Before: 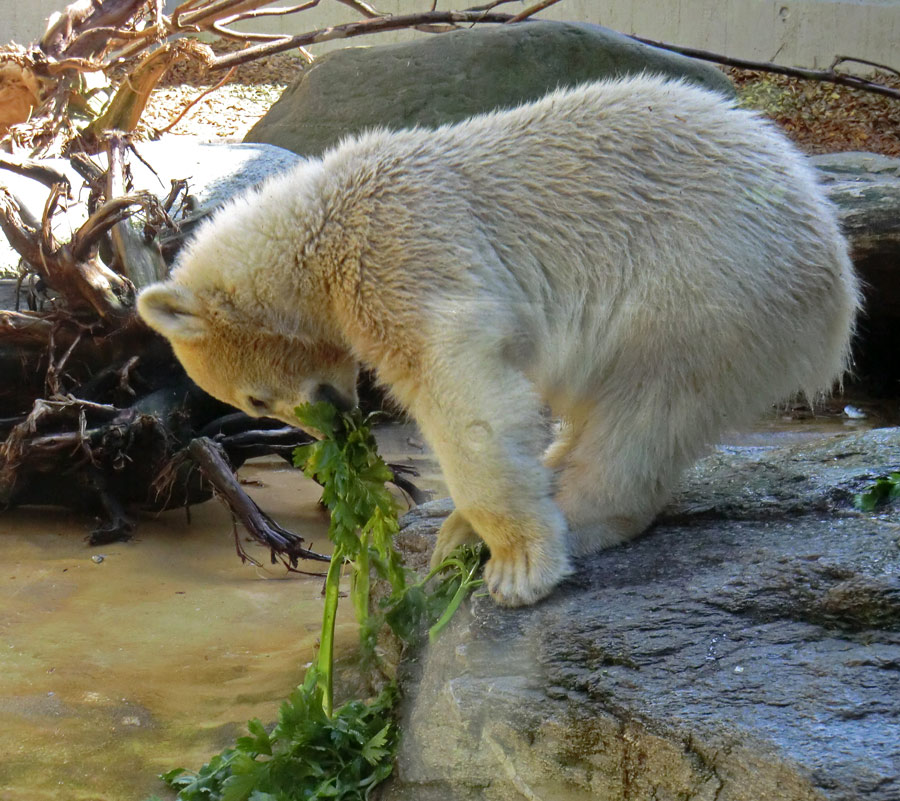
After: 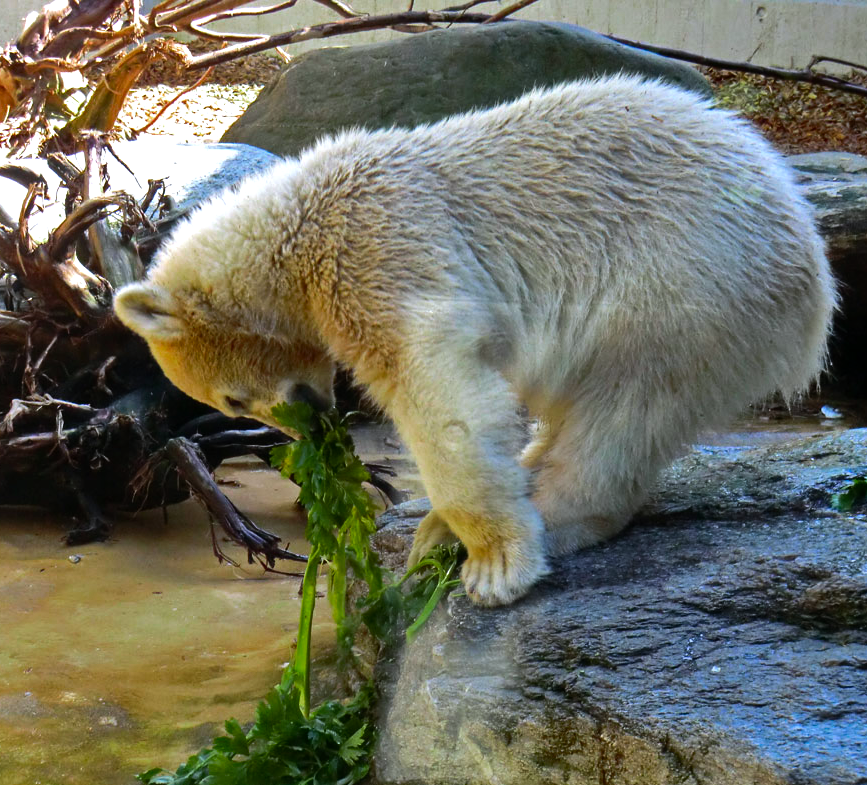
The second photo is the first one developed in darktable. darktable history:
color zones: curves: ch0 [(0, 0.425) (0.143, 0.422) (0.286, 0.42) (0.429, 0.419) (0.571, 0.419) (0.714, 0.42) (0.857, 0.422) (1, 0.425)]; ch1 [(0, 0.666) (0.143, 0.669) (0.286, 0.671) (0.429, 0.67) (0.571, 0.67) (0.714, 0.67) (0.857, 0.67) (1, 0.666)]
tone equalizer: -8 EV -0.726 EV, -7 EV -0.705 EV, -6 EV -0.567 EV, -5 EV -0.386 EV, -3 EV 0.397 EV, -2 EV 0.6 EV, -1 EV 0.696 EV, +0 EV 0.725 EV, edges refinement/feathering 500, mask exposure compensation -1.57 EV, preserve details no
color correction: highlights a* -0.107, highlights b* -5.79, shadows a* -0.13, shadows b* -0.098
crop and rotate: left 2.573%, right 1.043%, bottom 1.876%
shadows and highlights: soften with gaussian
exposure: exposure -0.215 EV, compensate highlight preservation false
